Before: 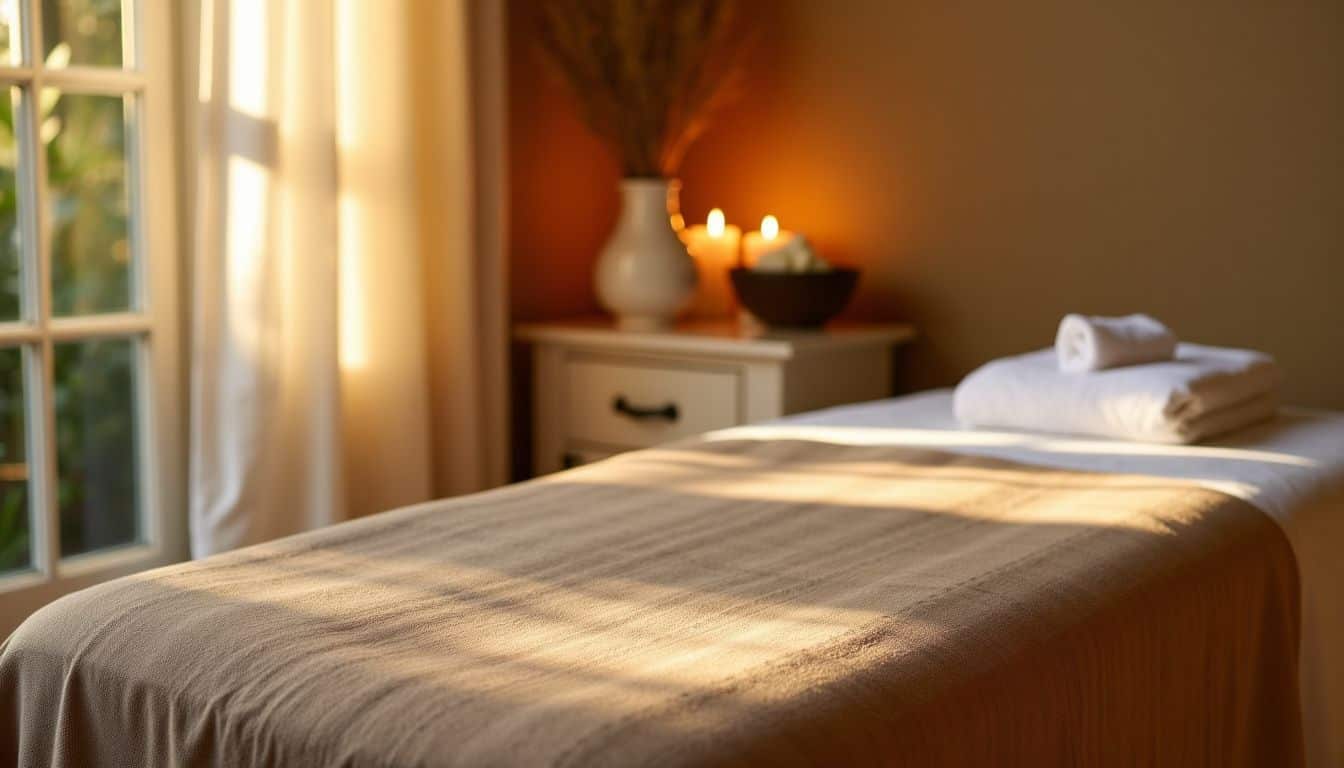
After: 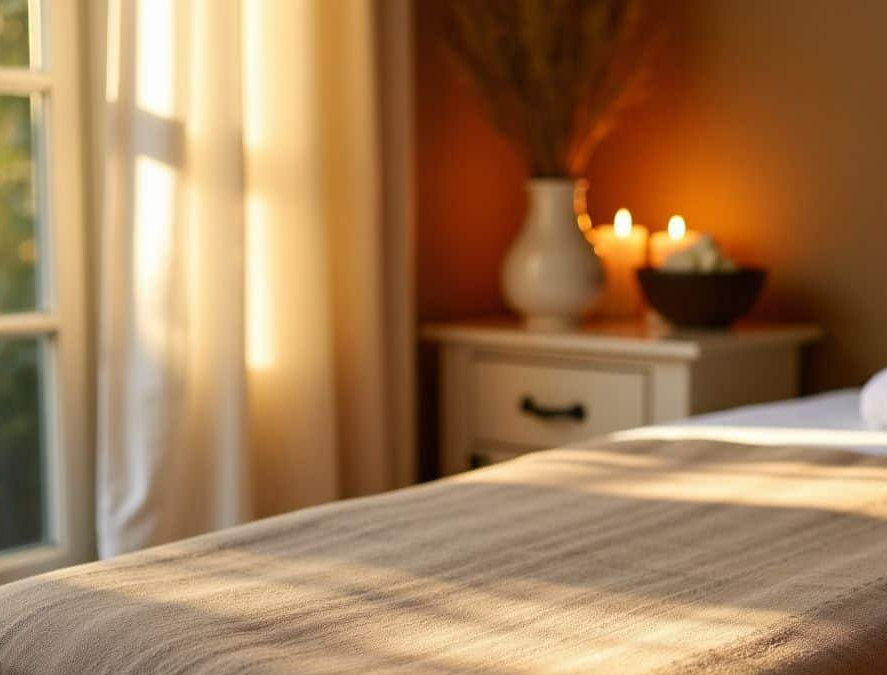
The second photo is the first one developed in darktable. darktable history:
crop: left 6.987%, right 27.011%, bottom 12.099%
